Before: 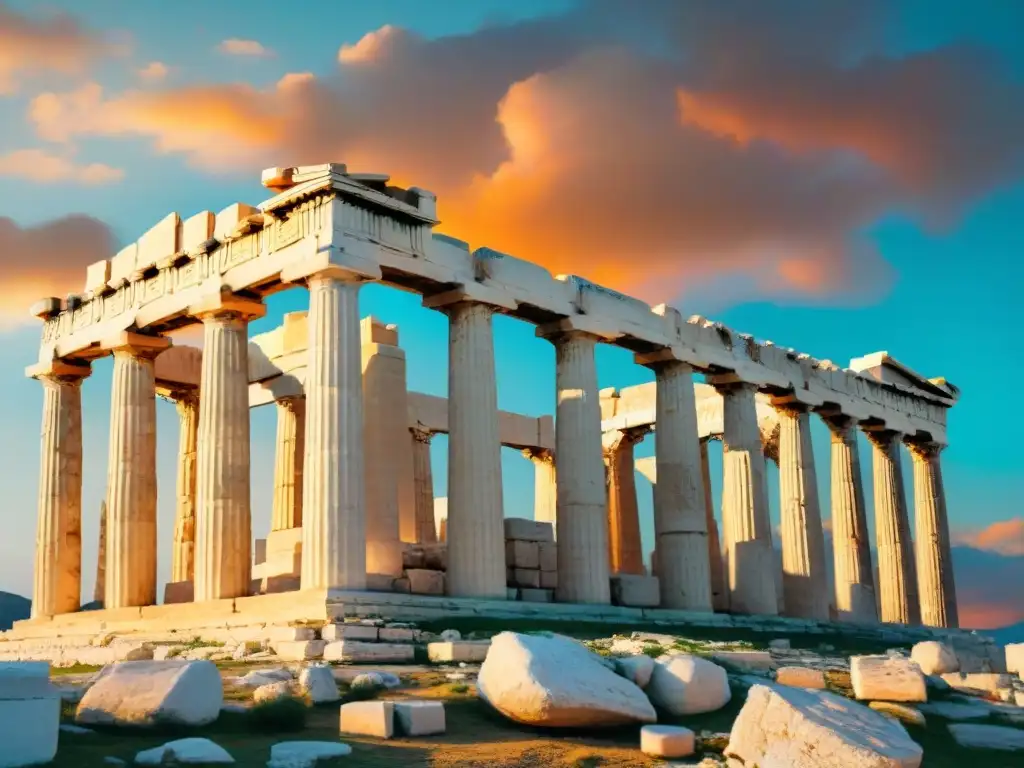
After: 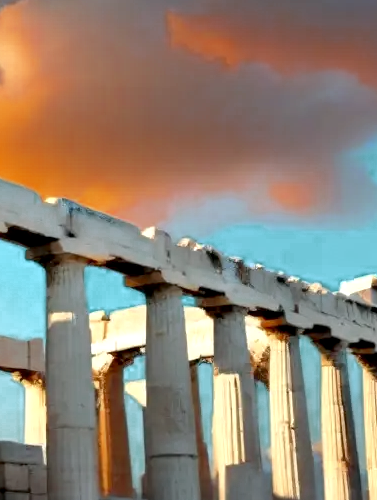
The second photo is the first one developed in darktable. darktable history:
crop and rotate: left 49.841%, top 10.095%, right 13.262%, bottom 24.727%
exposure: black level correction 0.004, exposure 0.41 EV, compensate highlight preservation false
color zones: curves: ch0 [(0, 0.5) (0.125, 0.4) (0.25, 0.5) (0.375, 0.4) (0.5, 0.4) (0.625, 0.6) (0.75, 0.6) (0.875, 0.5)]; ch1 [(0, 0.35) (0.125, 0.45) (0.25, 0.35) (0.375, 0.35) (0.5, 0.35) (0.625, 0.35) (0.75, 0.45) (0.875, 0.35)]; ch2 [(0, 0.6) (0.125, 0.5) (0.25, 0.5) (0.375, 0.6) (0.5, 0.6) (0.625, 0.5) (0.75, 0.5) (0.875, 0.5)]
